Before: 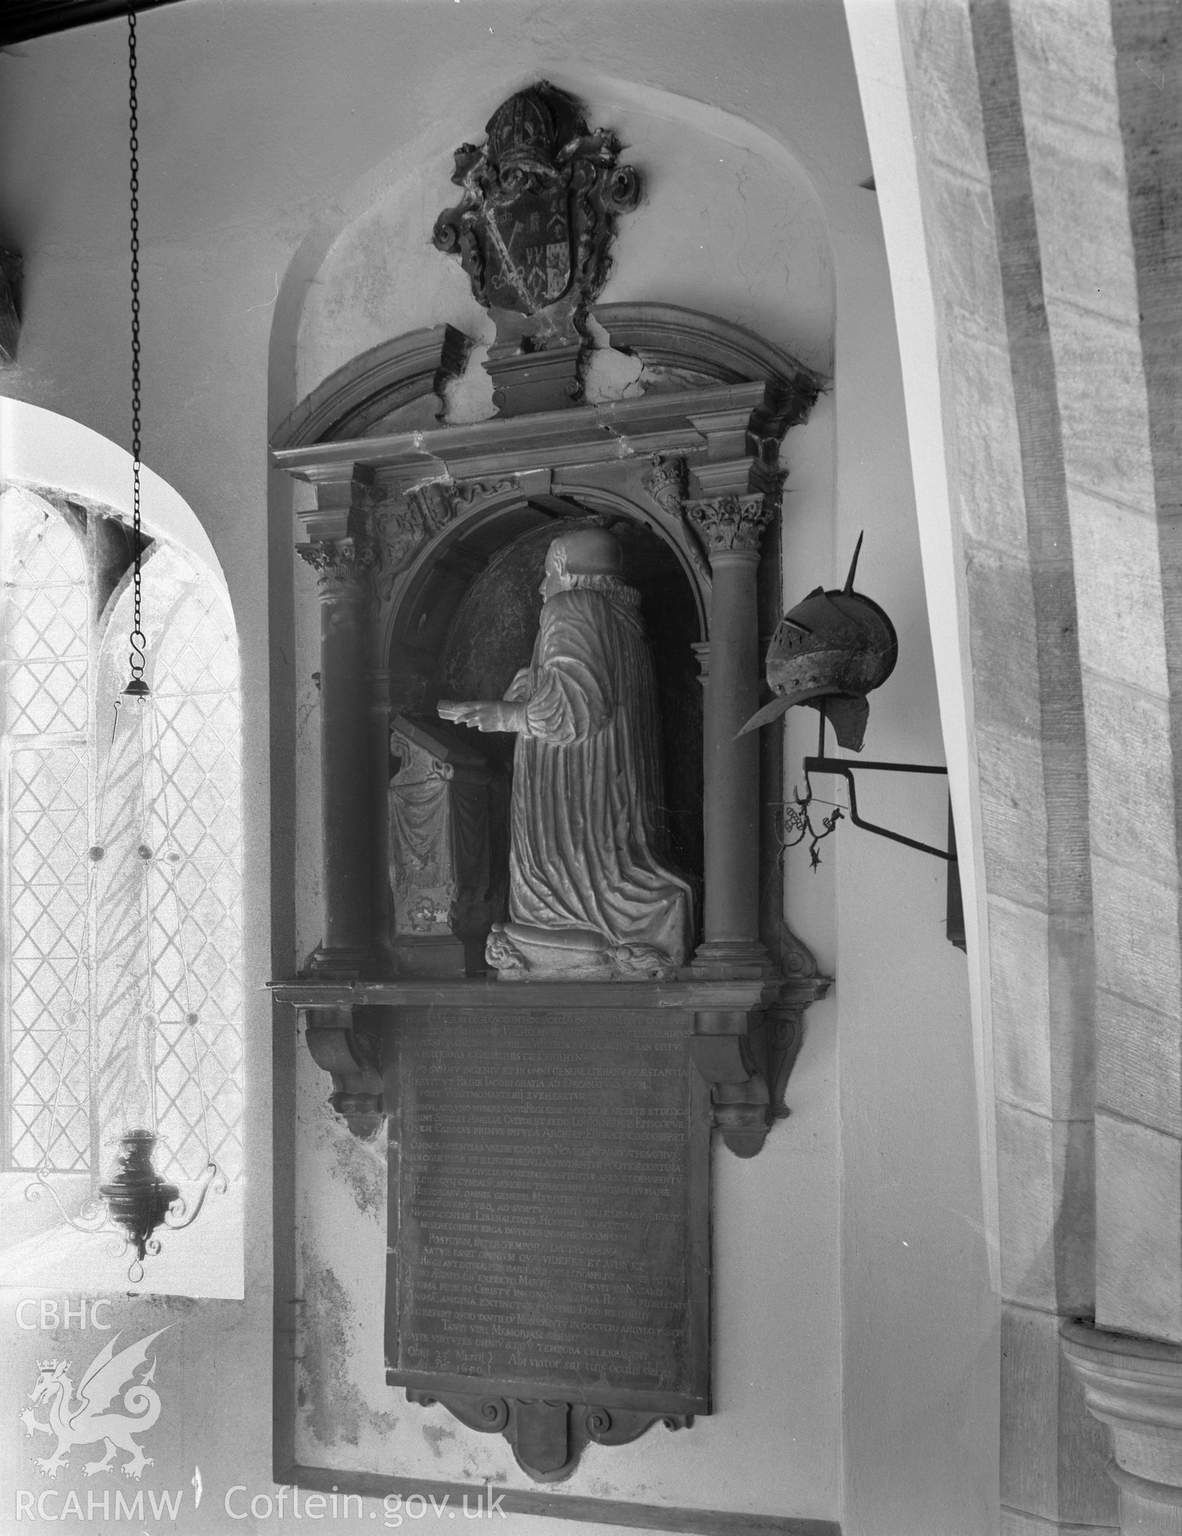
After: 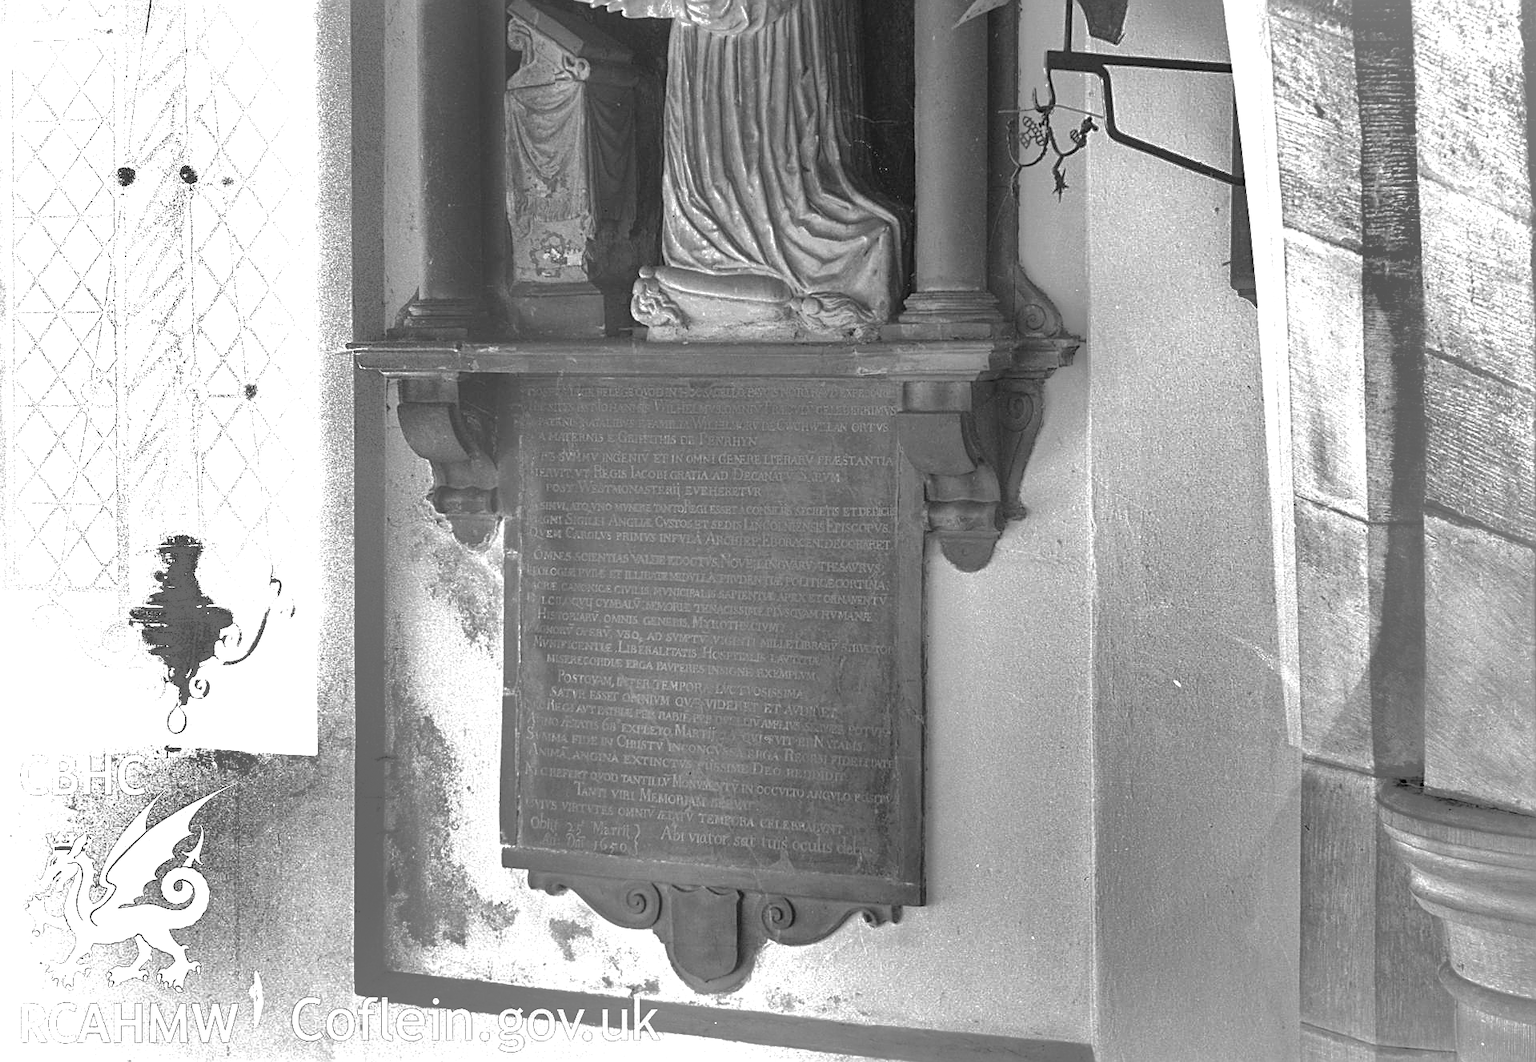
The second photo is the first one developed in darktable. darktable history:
crop and rotate: top 46.777%, right 0.013%
exposure: black level correction 0, exposure 1.102 EV, compensate highlight preservation false
sharpen: amount 0.563
shadows and highlights: shadows 25.98, highlights -70.12
